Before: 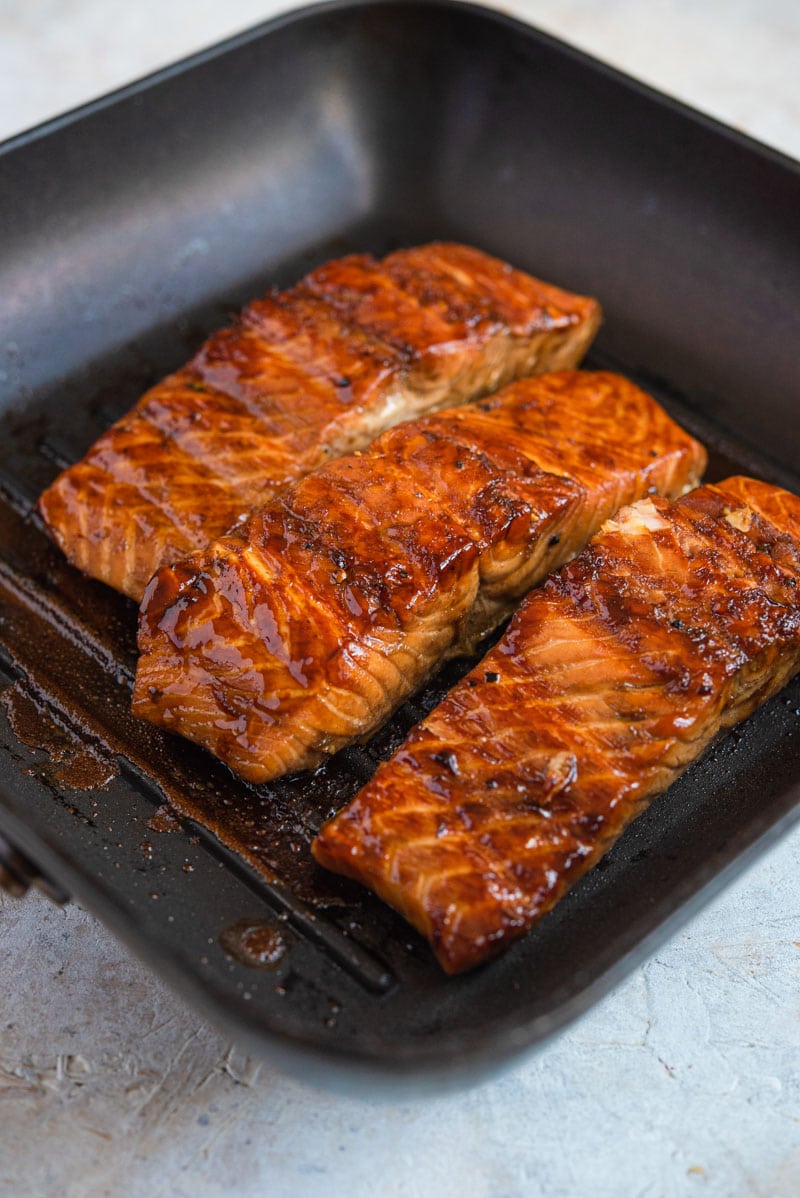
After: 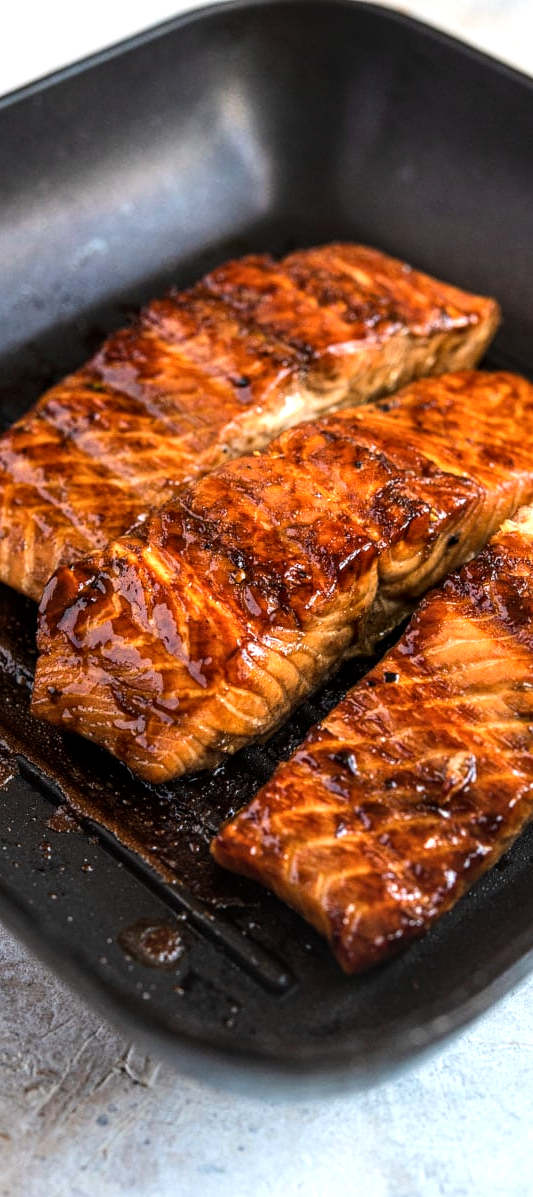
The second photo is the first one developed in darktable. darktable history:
local contrast: on, module defaults
crop and rotate: left 12.673%, right 20.66%
tone equalizer: -8 EV -0.75 EV, -7 EV -0.7 EV, -6 EV -0.6 EV, -5 EV -0.4 EV, -3 EV 0.4 EV, -2 EV 0.6 EV, -1 EV 0.7 EV, +0 EV 0.75 EV, edges refinement/feathering 500, mask exposure compensation -1.57 EV, preserve details no
